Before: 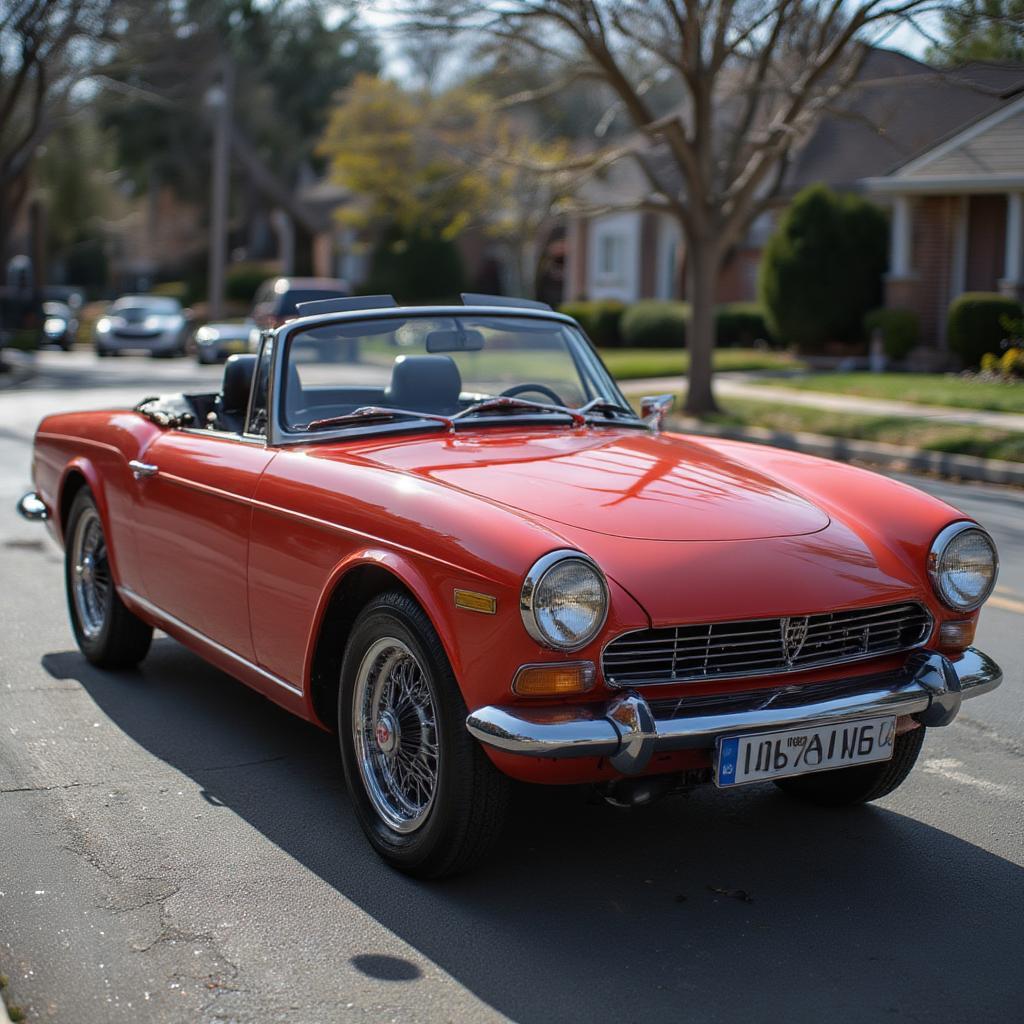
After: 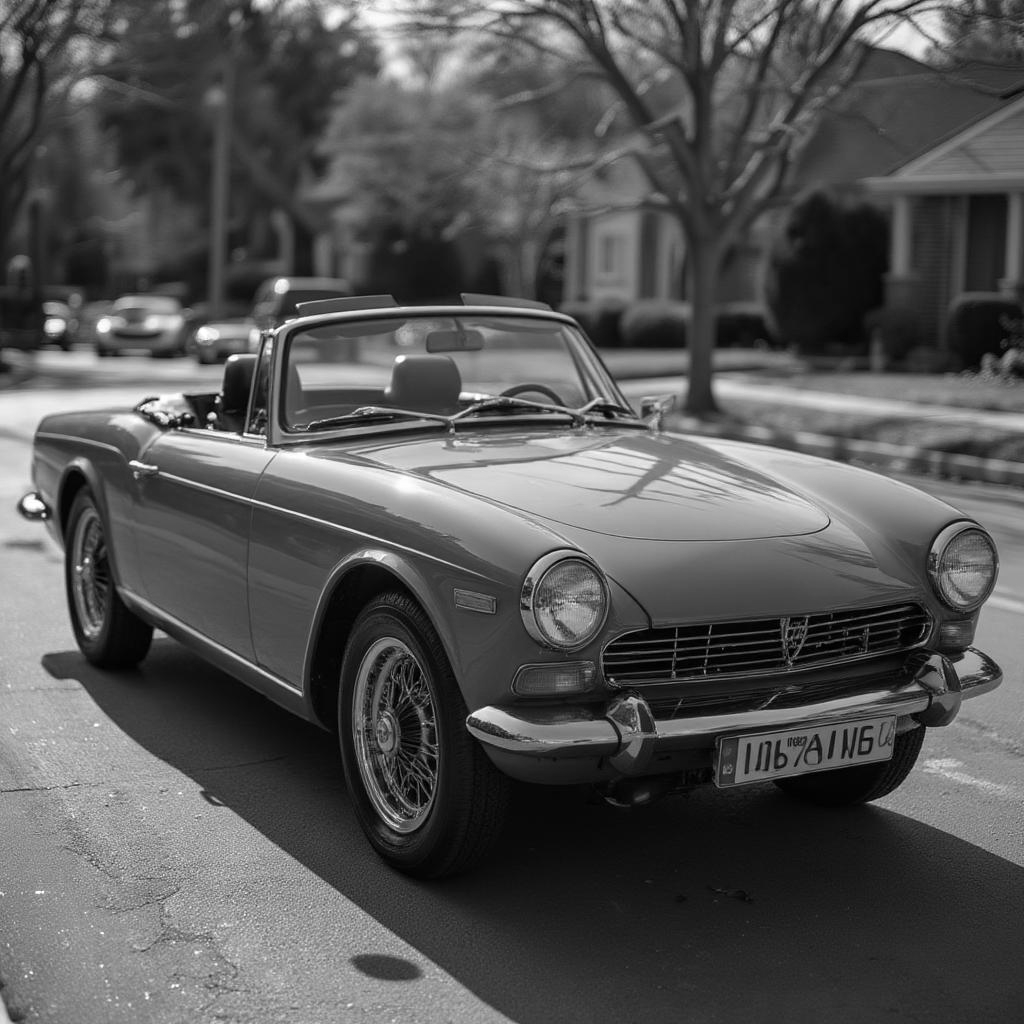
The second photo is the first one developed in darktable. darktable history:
monochrome: on, module defaults
tone equalizer: on, module defaults
